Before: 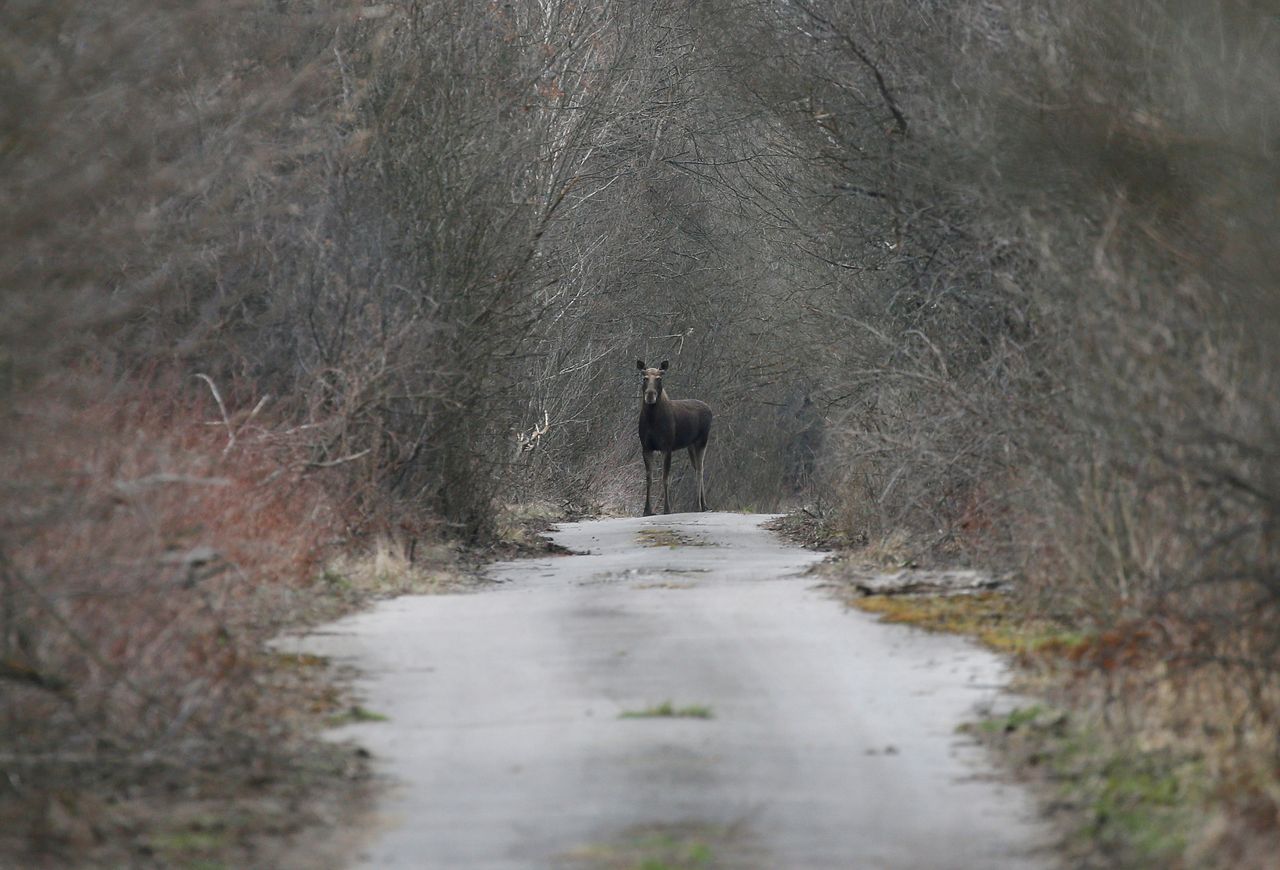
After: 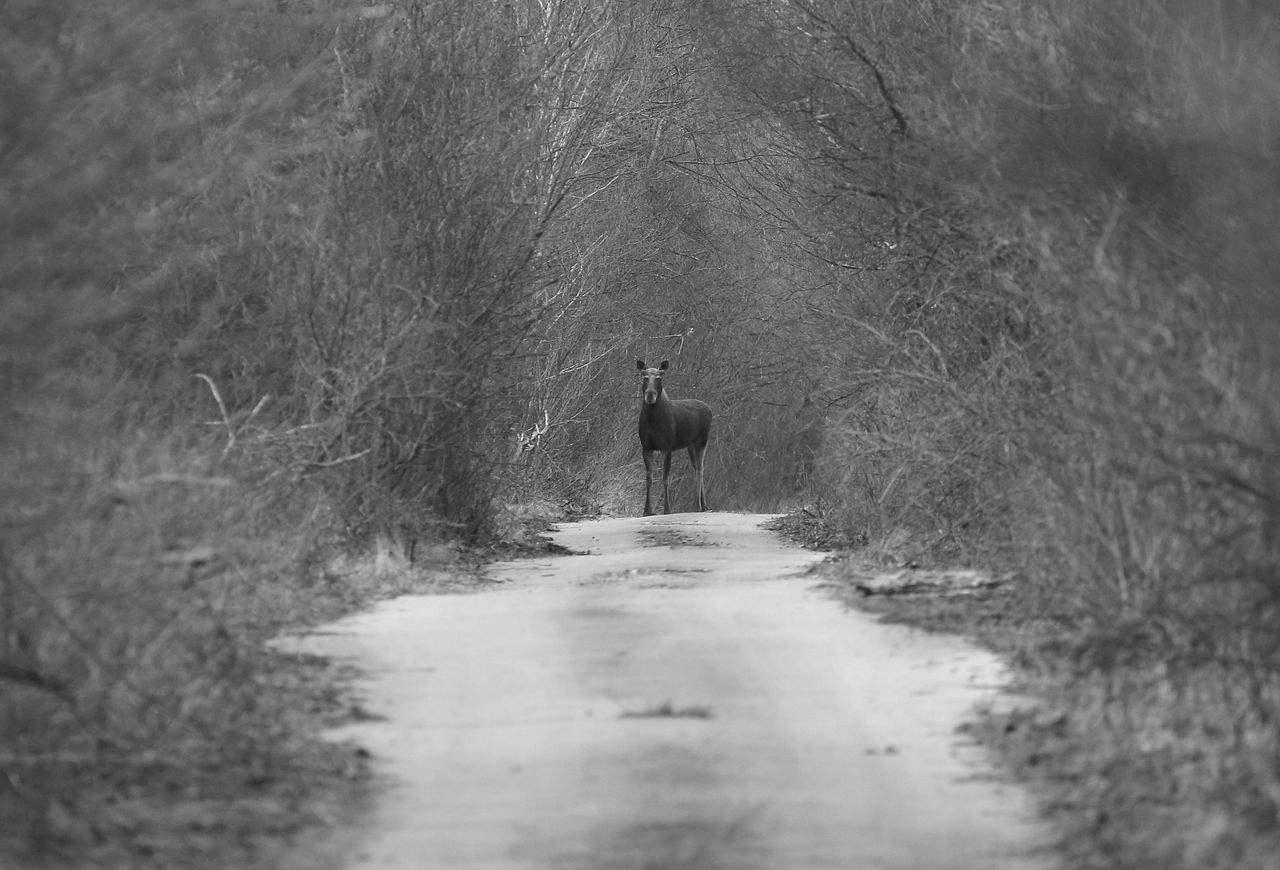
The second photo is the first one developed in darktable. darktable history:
color calibration: output gray [0.21, 0.42, 0.37, 0], illuminant custom, x 0.262, y 0.52, temperature 7052.53 K
contrast brightness saturation: contrast -0.054, saturation -0.39
